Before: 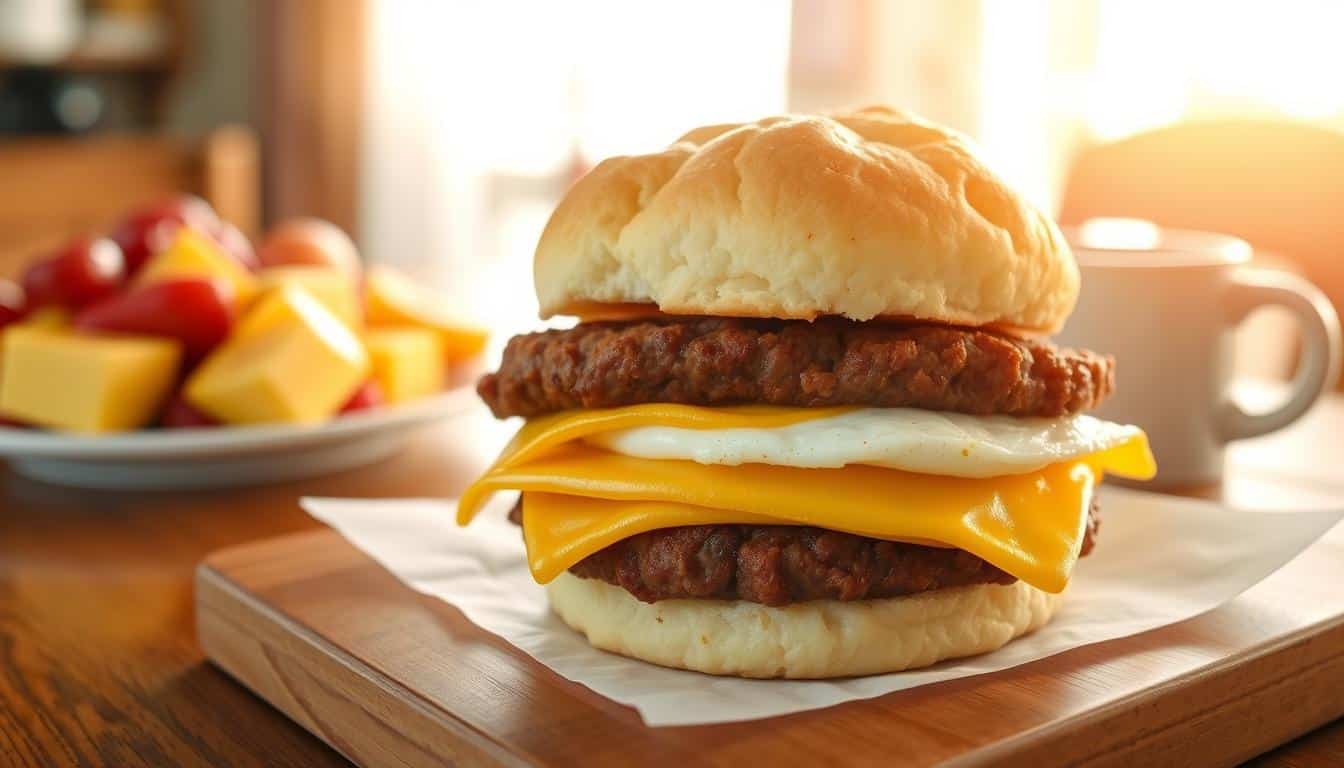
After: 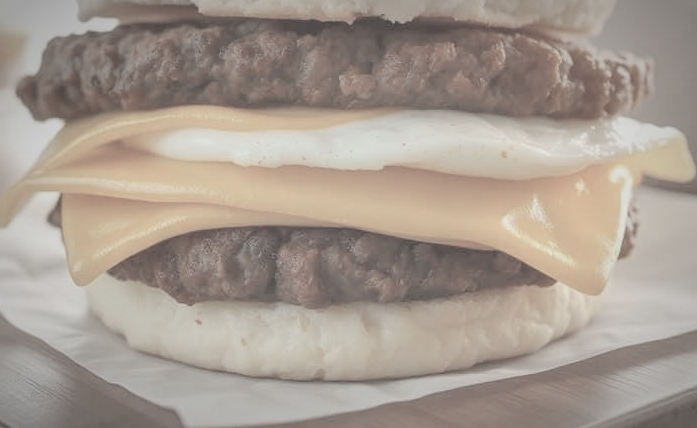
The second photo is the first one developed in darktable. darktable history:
contrast brightness saturation: contrast -0.317, brightness 0.765, saturation -0.767
vignetting: fall-off start 67.54%, fall-off radius 67.31%, brightness -0.527, saturation -0.51, automatic ratio true, unbound false
crop: left 34.34%, top 38.821%, right 13.735%, bottom 5.414%
shadows and highlights: shadows 43.55, white point adjustment -1.56, soften with gaussian
local contrast: detail 130%
